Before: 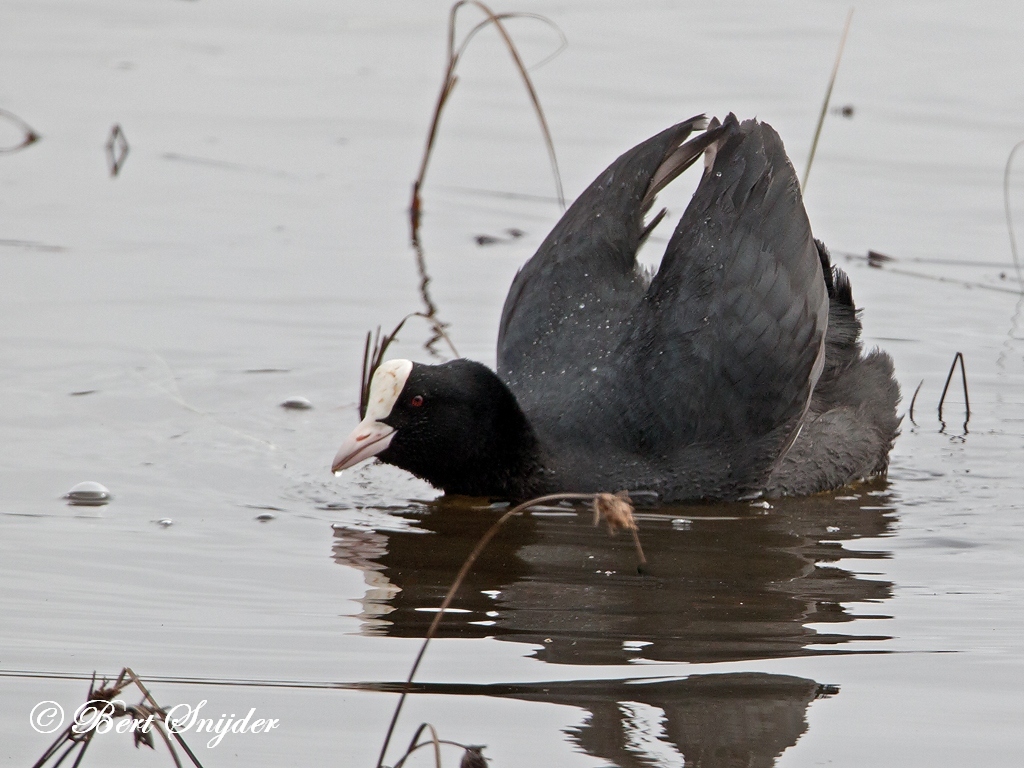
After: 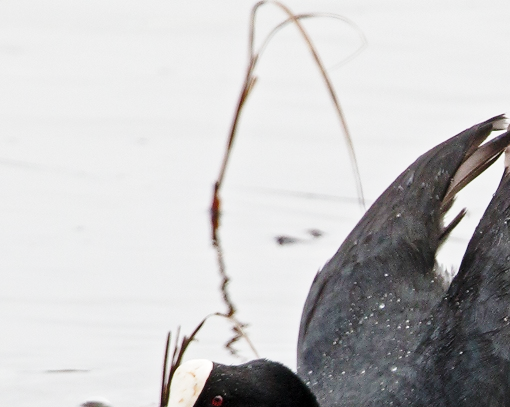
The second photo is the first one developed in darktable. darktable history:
base curve: curves: ch0 [(0, 0) (0.028, 0.03) (0.121, 0.232) (0.46, 0.748) (0.859, 0.968) (1, 1)], preserve colors none
crop: left 19.599%, right 30.589%, bottom 46.909%
